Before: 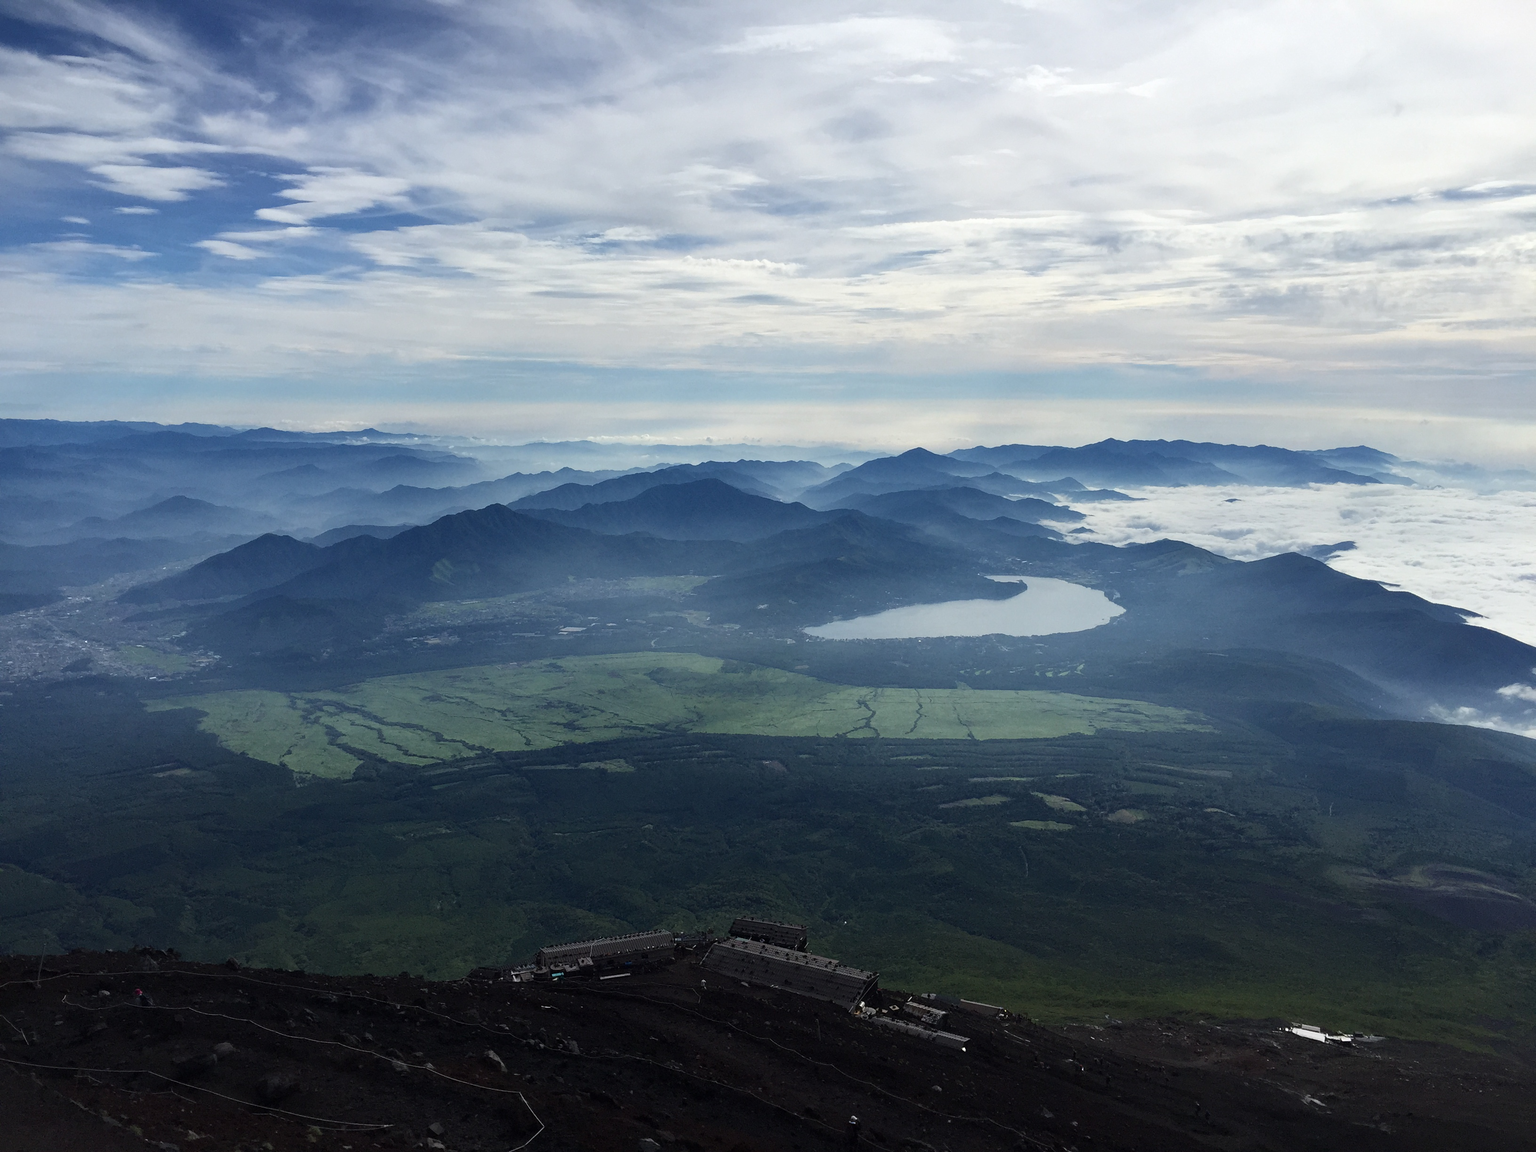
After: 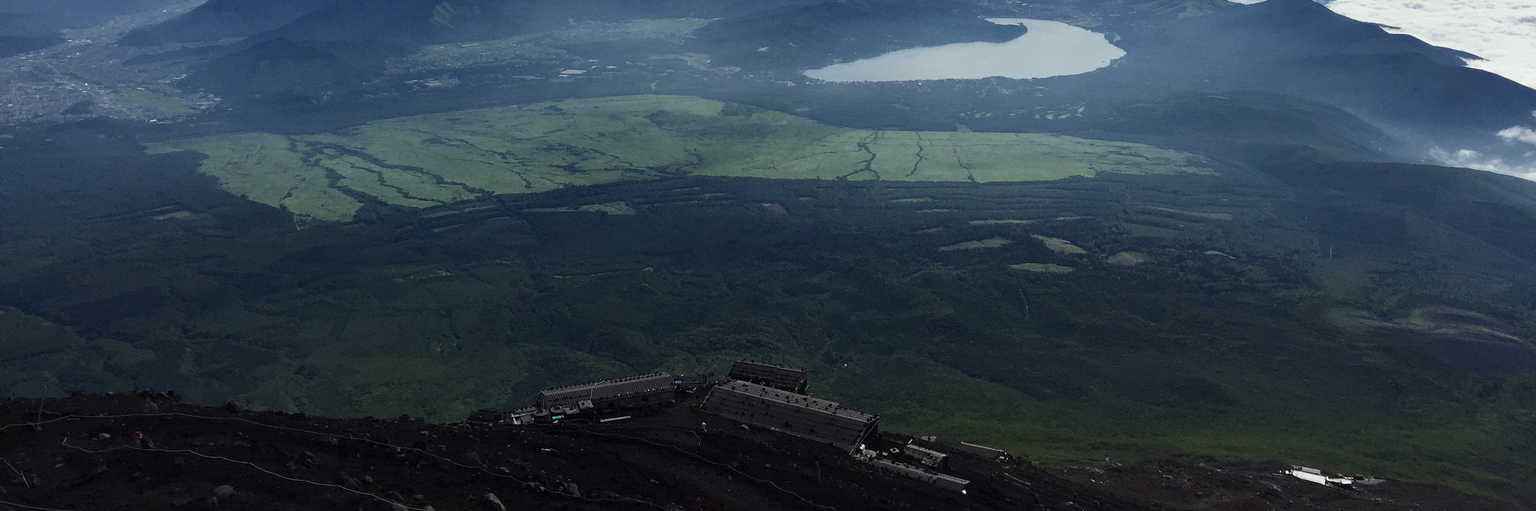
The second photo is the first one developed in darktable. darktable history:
crop and rotate: top 48.409%, bottom 7.204%
